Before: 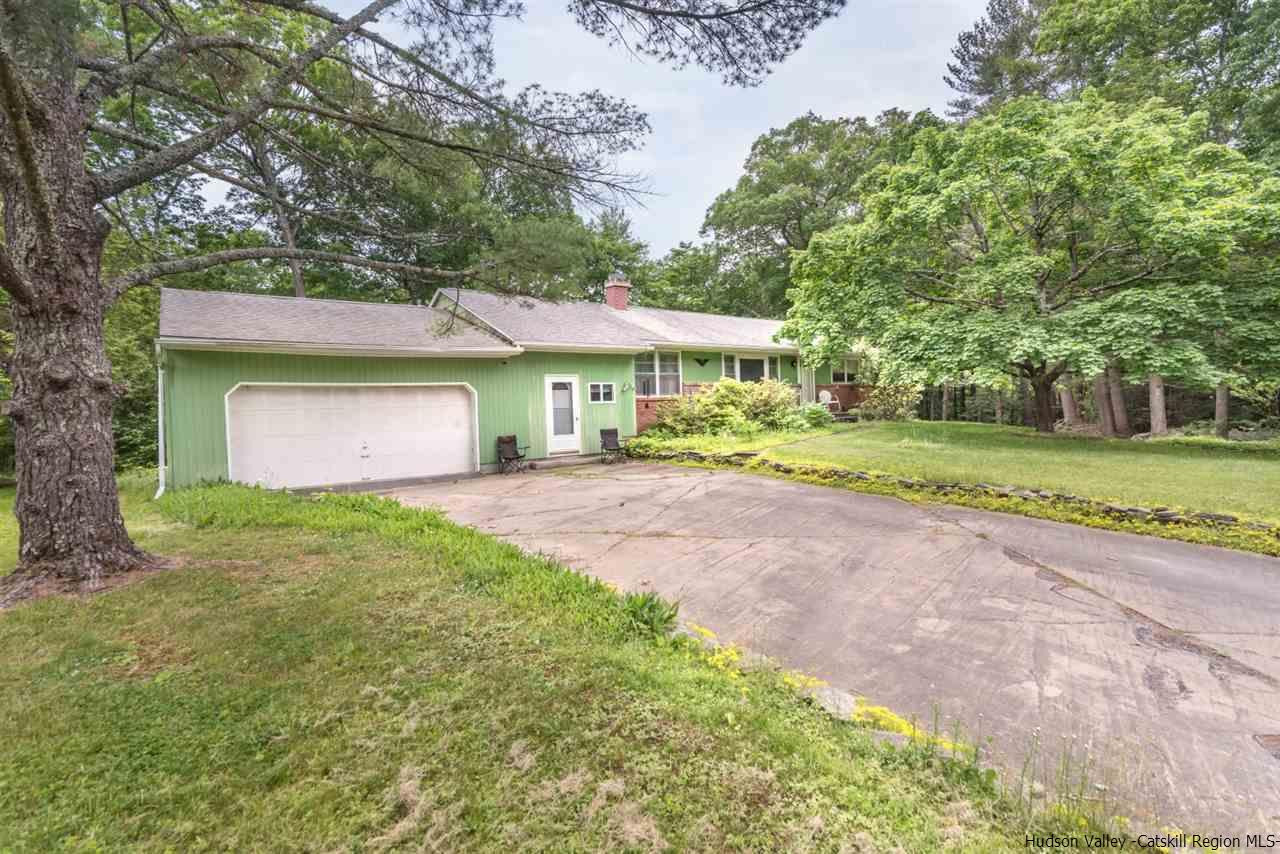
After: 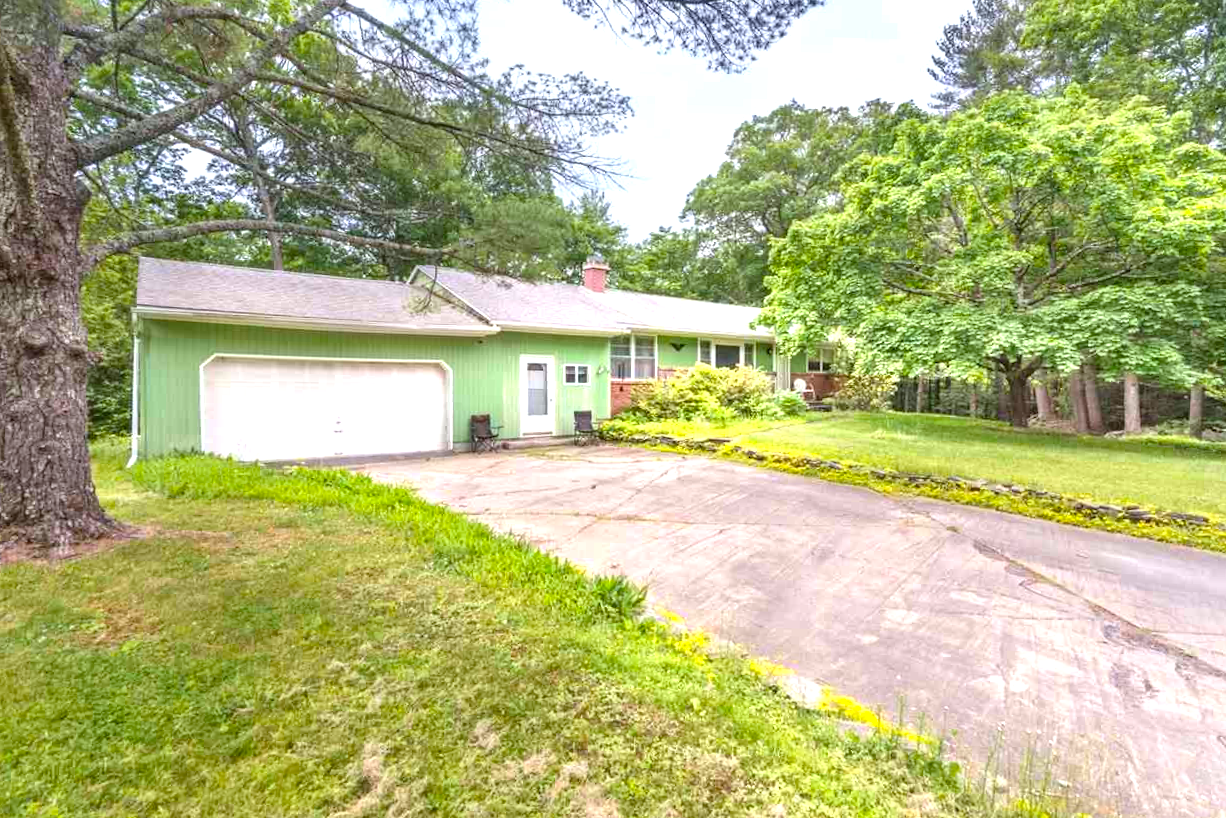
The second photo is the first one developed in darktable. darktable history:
exposure: exposure 0.636 EV, compensate highlight preservation false
crop and rotate: angle -1.69°
white balance: red 0.982, blue 1.018
color balance rgb: perceptual saturation grading › global saturation 20%, global vibrance 20%
